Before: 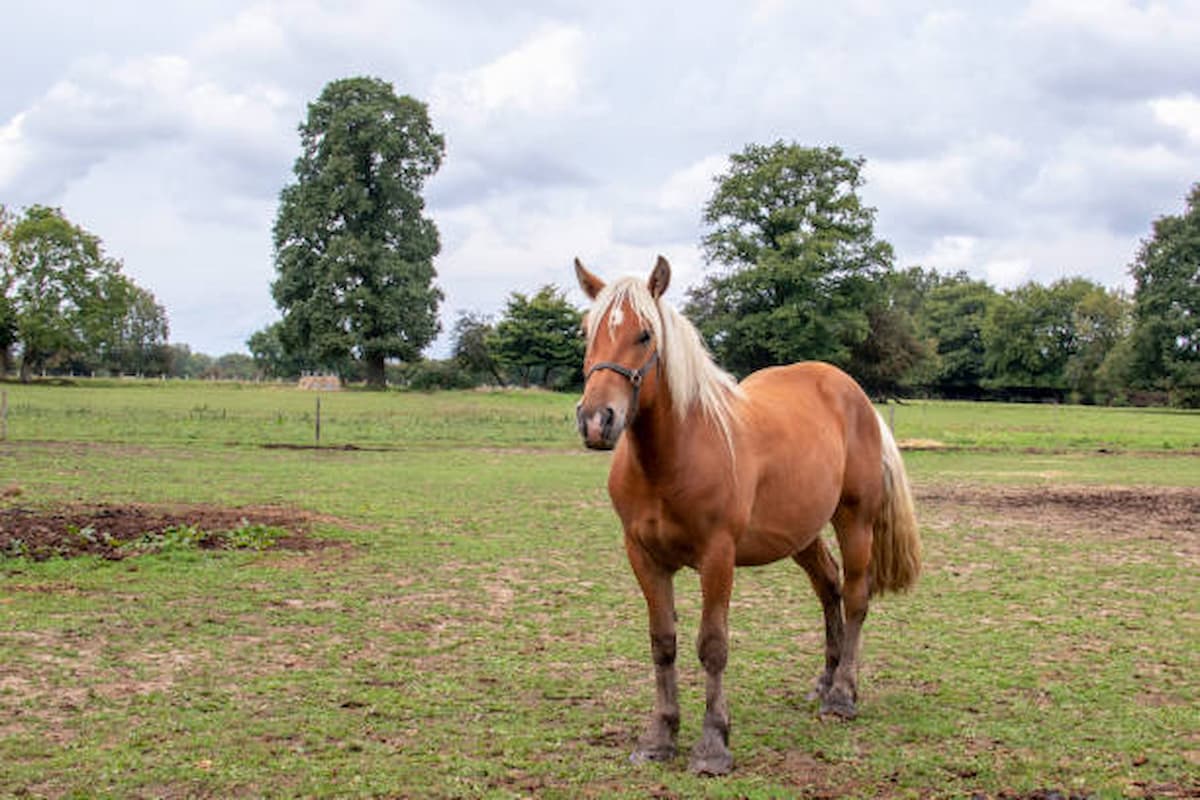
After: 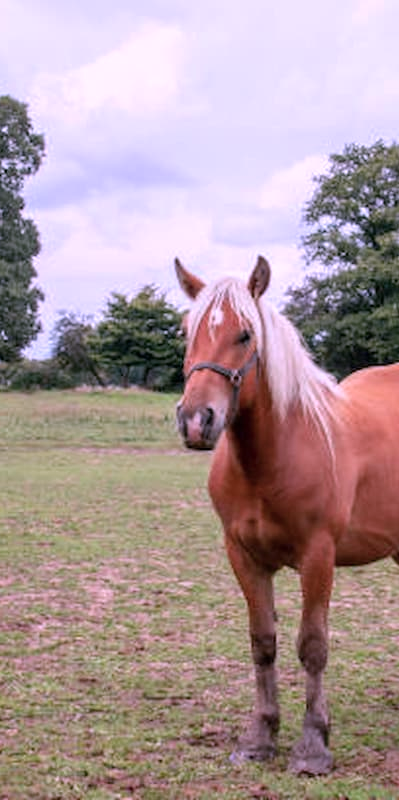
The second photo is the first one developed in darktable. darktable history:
color correction: highlights a* 15.03, highlights b* -25.07
crop: left 33.36%, right 33.36%
